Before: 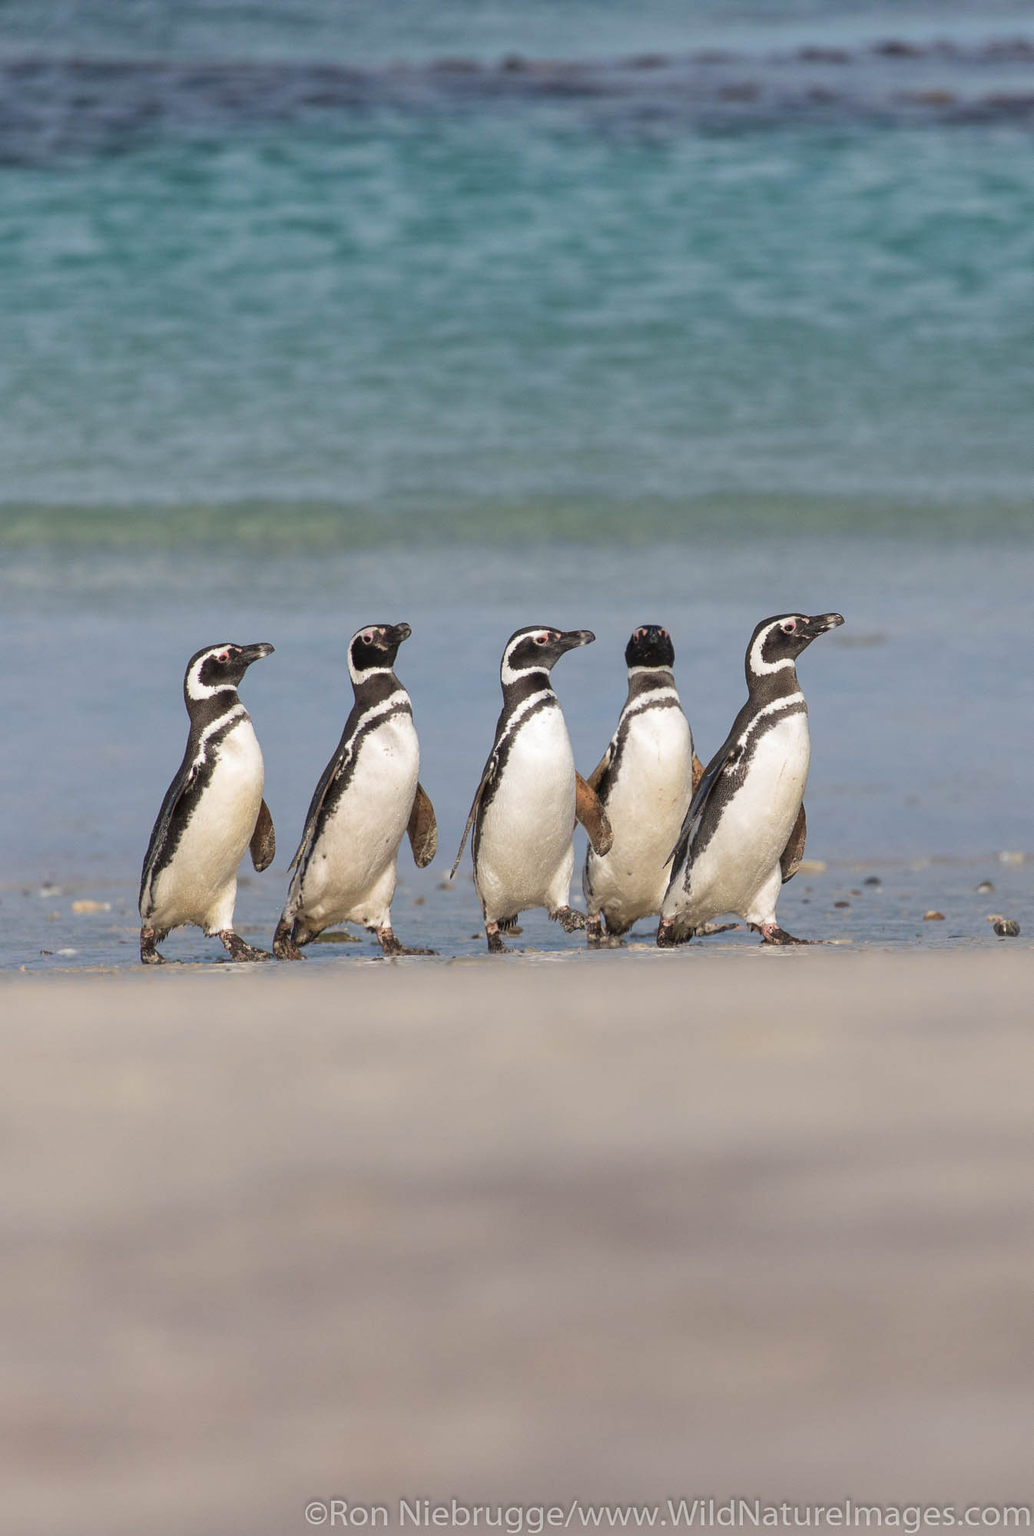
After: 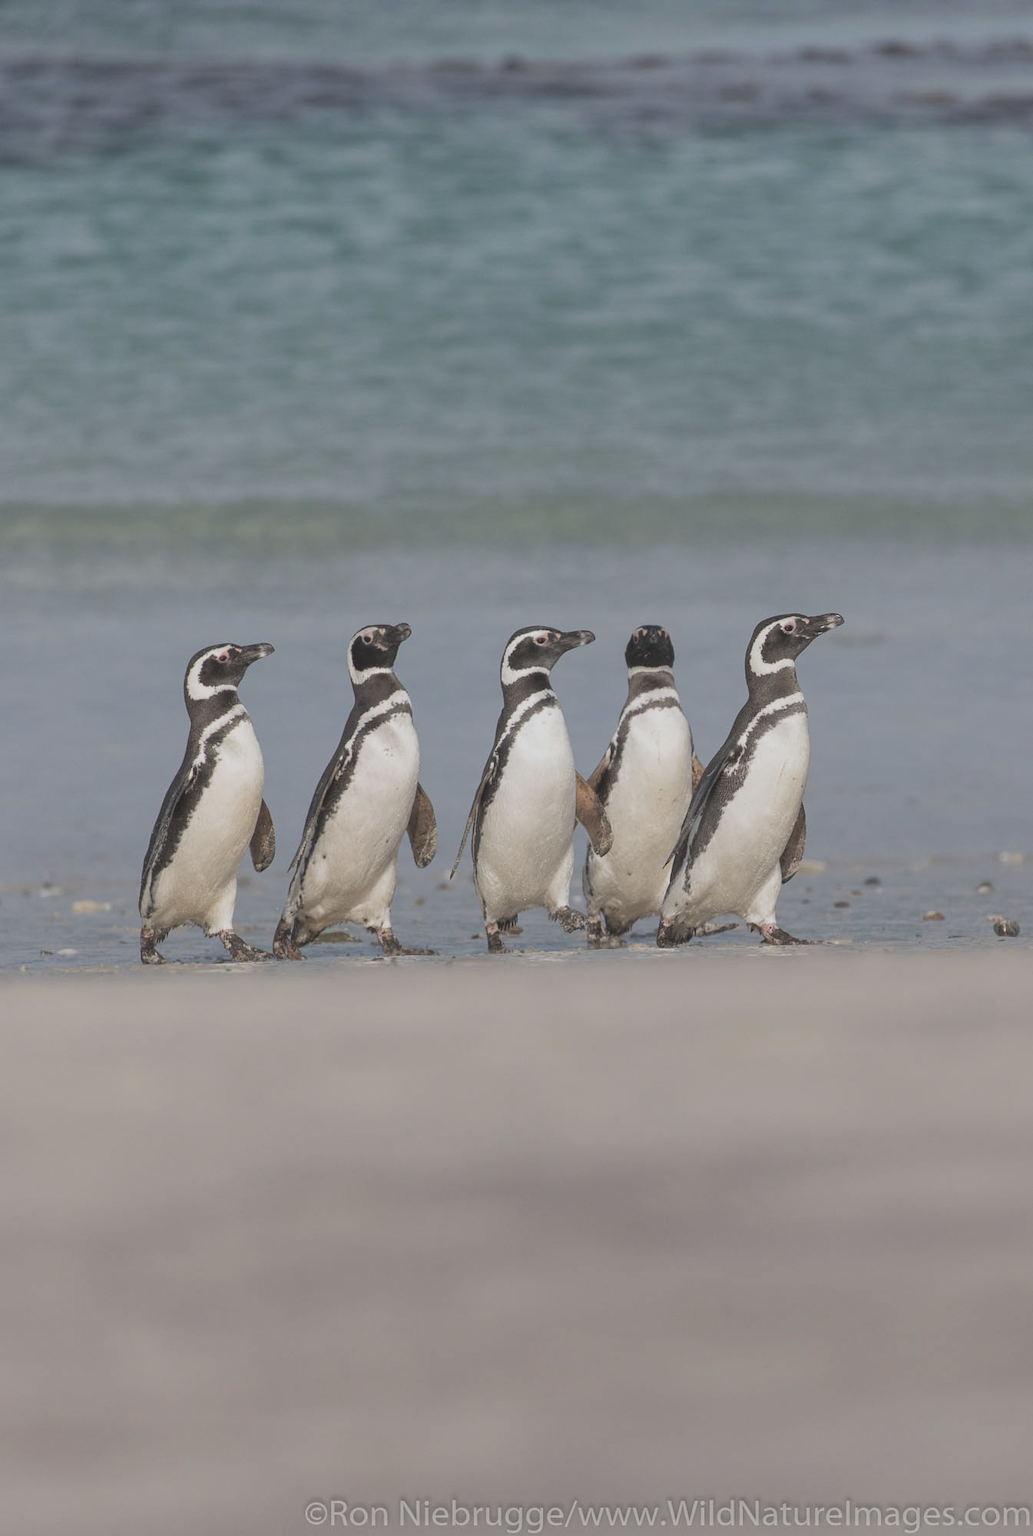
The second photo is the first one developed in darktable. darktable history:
contrast brightness saturation: contrast -0.266, saturation -0.446
